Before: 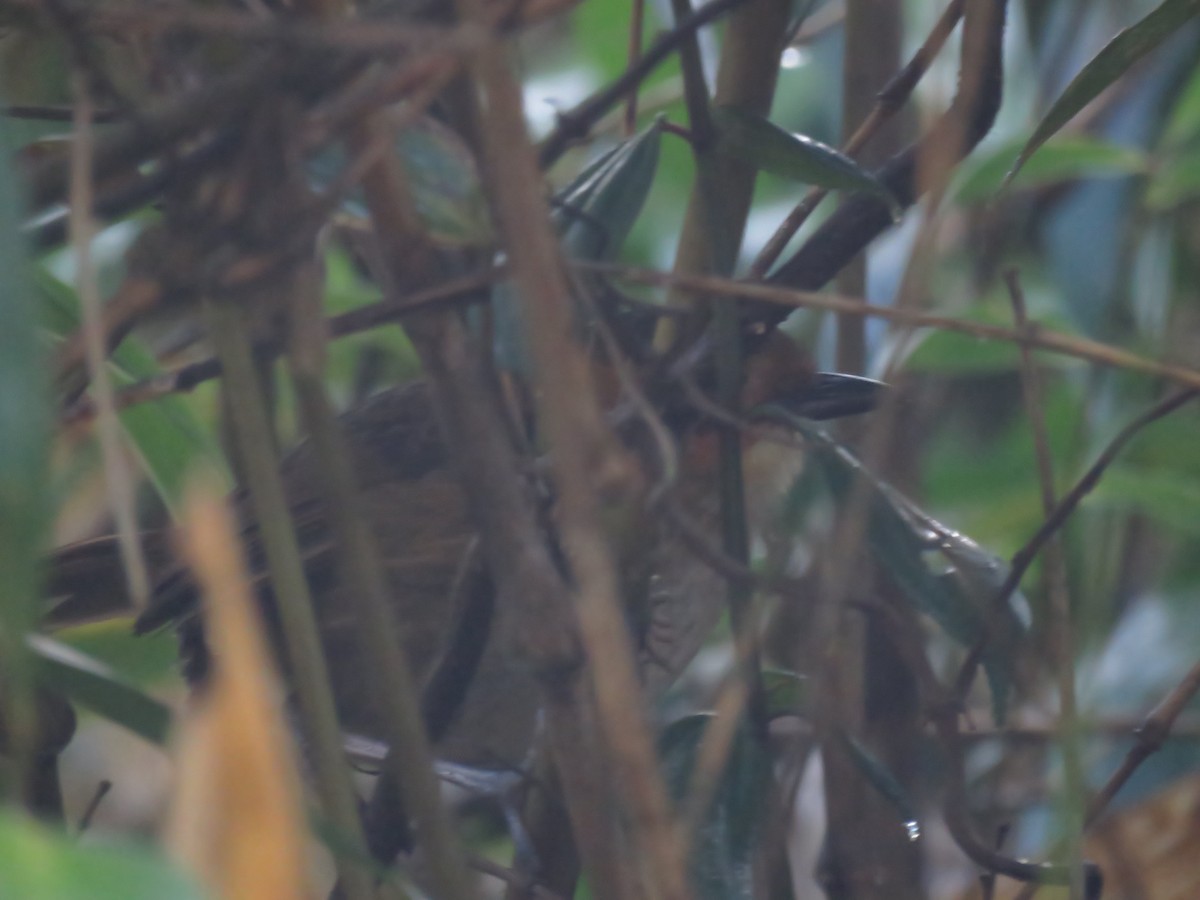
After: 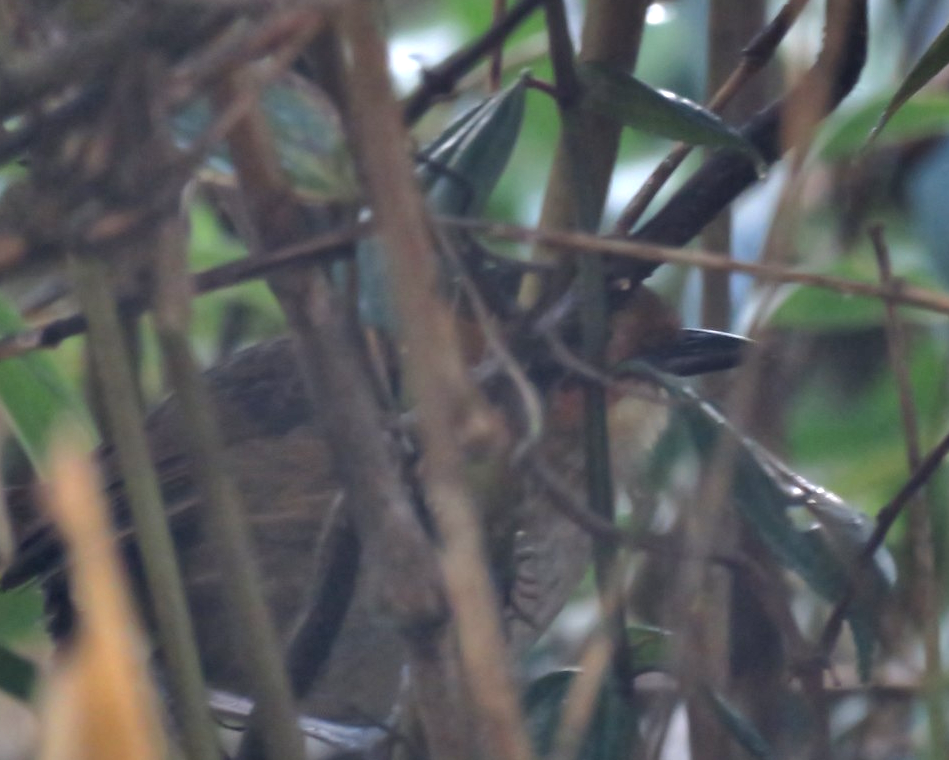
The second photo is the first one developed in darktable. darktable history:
contrast equalizer: y [[0.6 ×6], [0.55 ×6], [0 ×6], [0 ×6], [0 ×6]]
crop: left 11.322%, top 4.934%, right 9.556%, bottom 10.523%
shadows and highlights: low approximation 0.01, soften with gaussian
